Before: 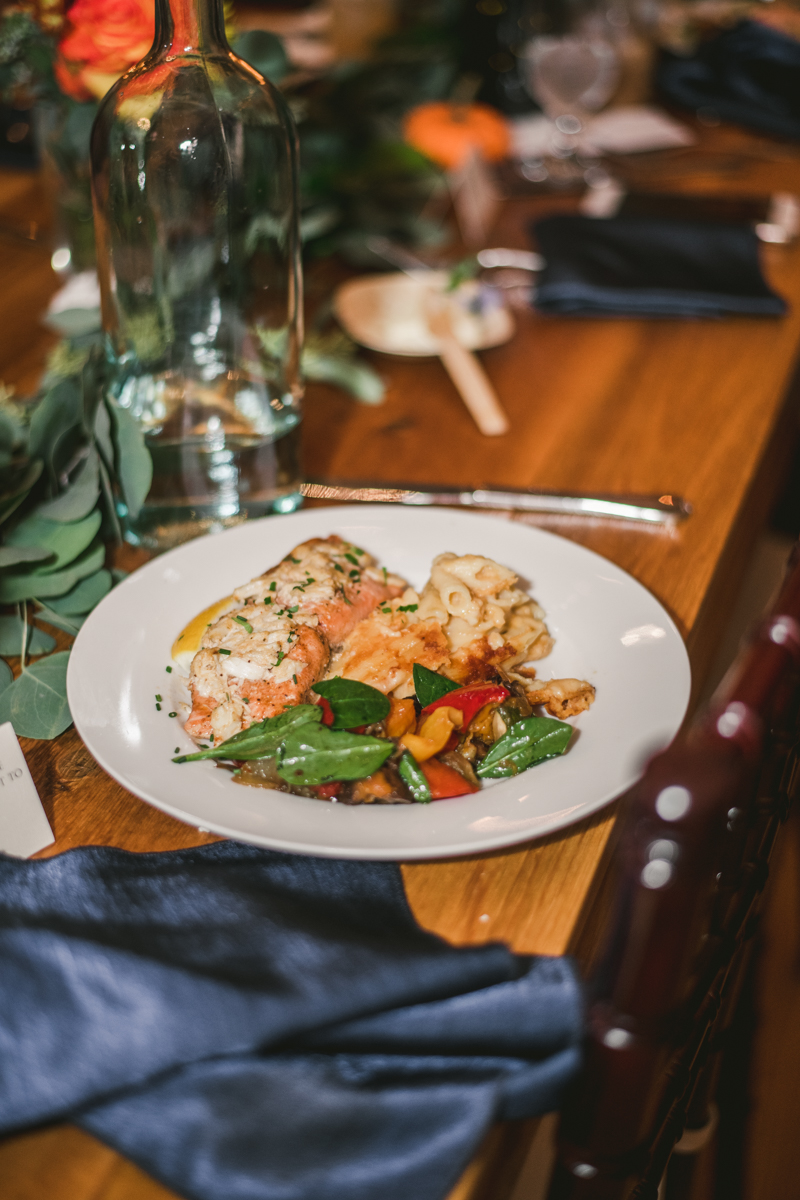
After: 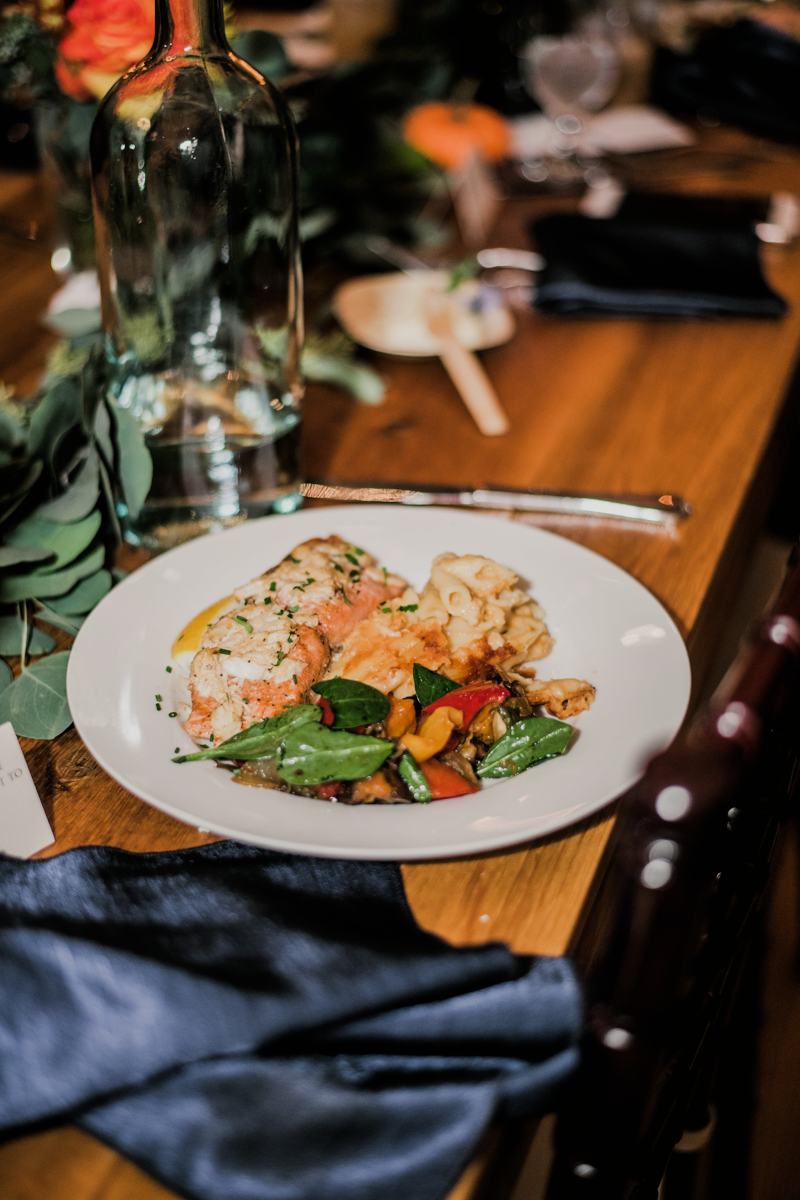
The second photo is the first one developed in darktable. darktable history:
filmic rgb: black relative exposure -5.02 EV, white relative exposure 3.95 EV, threshold 5.97 EV, hardness 2.88, contrast 1.194, enable highlight reconstruction true
